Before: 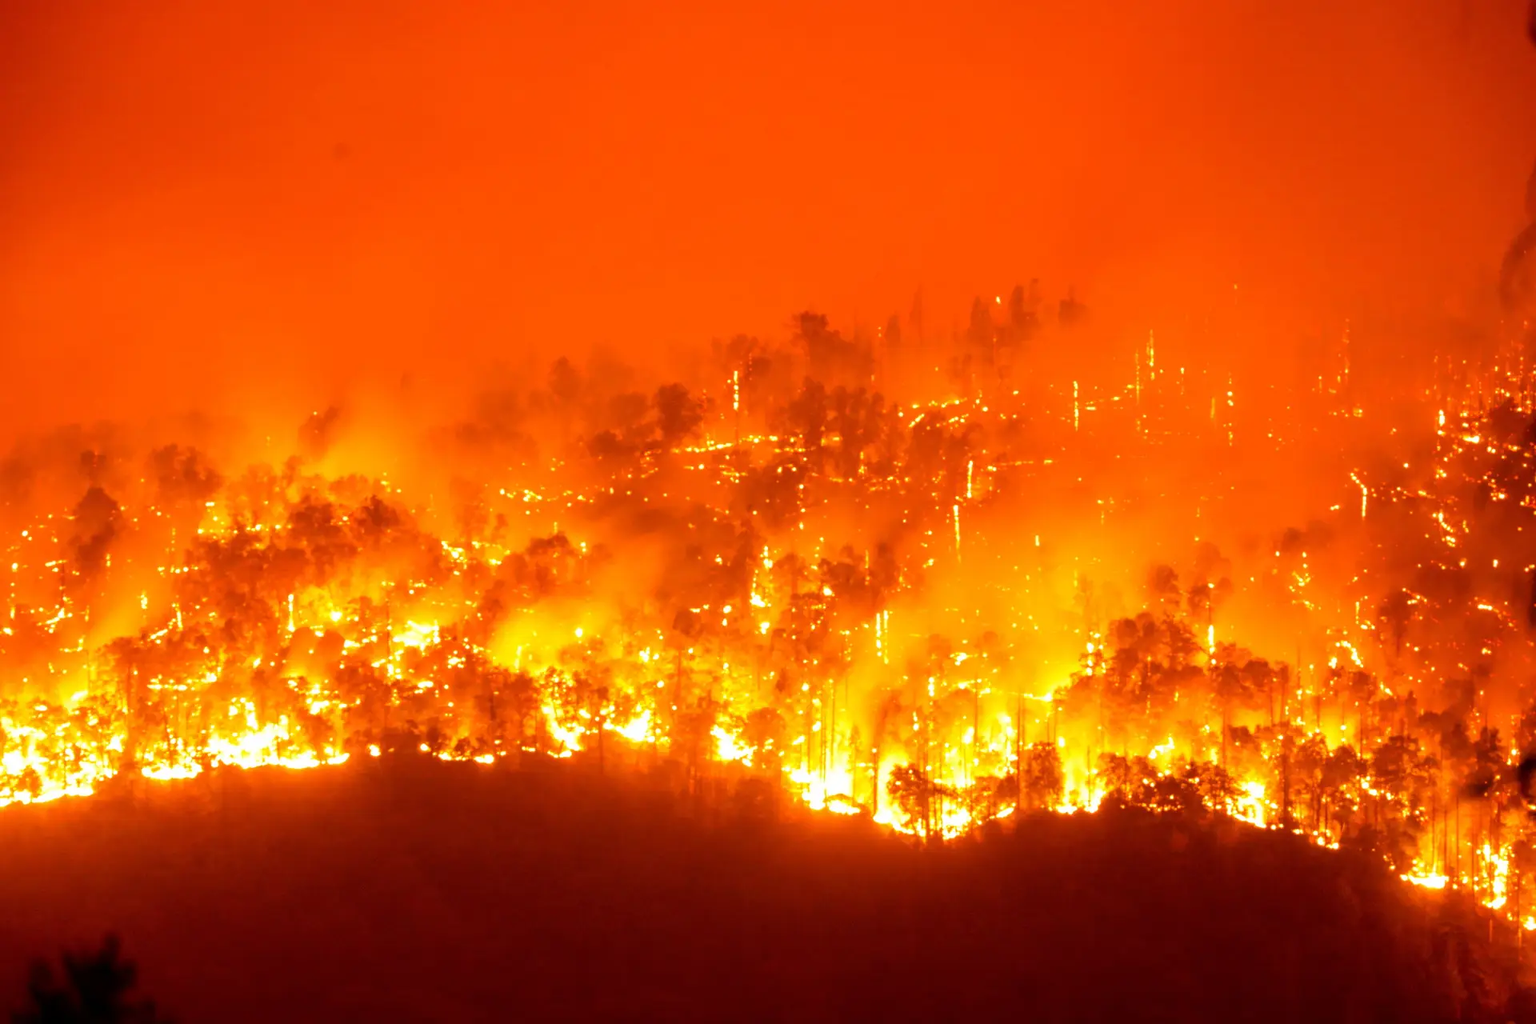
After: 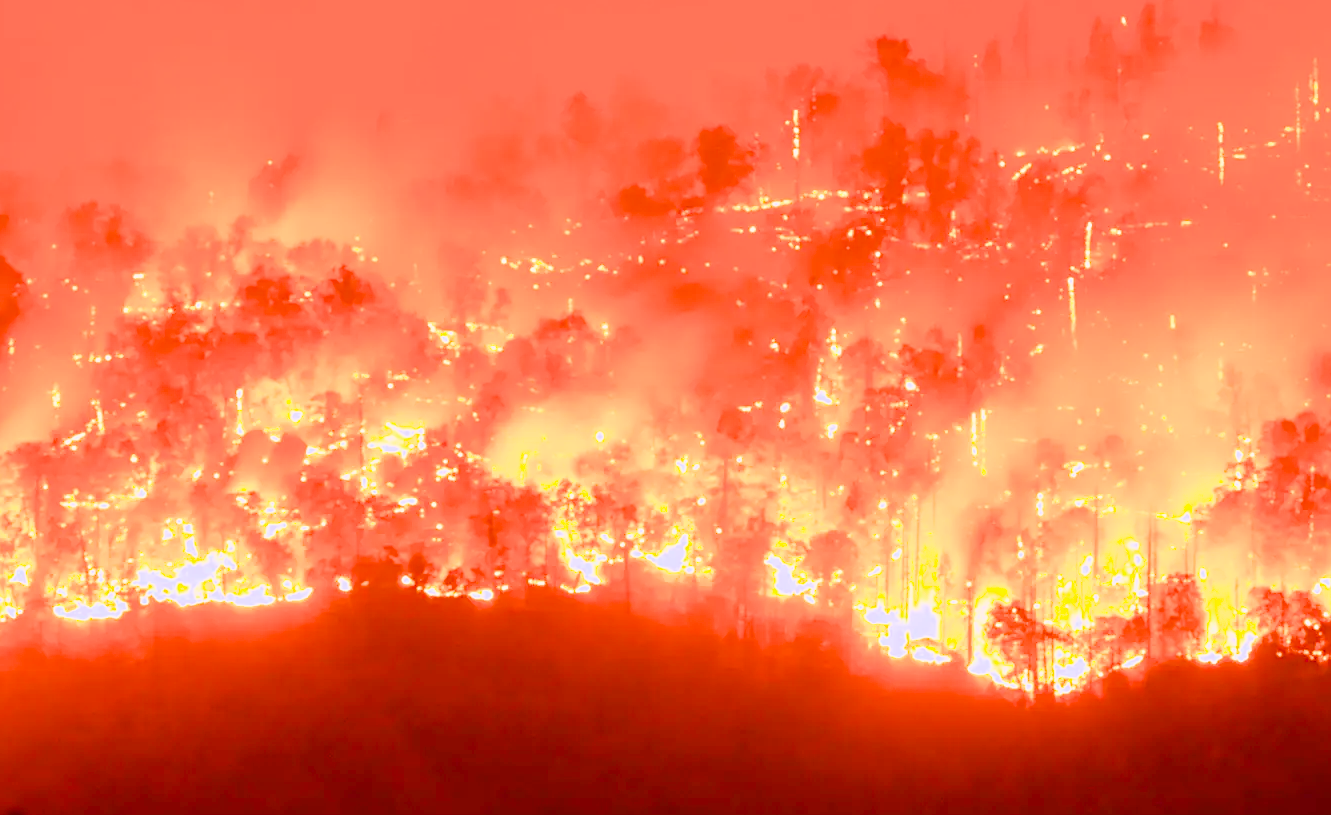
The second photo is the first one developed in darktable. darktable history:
crop: left 6.488%, top 27.668%, right 24.183%, bottom 8.656%
color balance rgb: perceptual saturation grading › global saturation 20%, global vibrance 20%
sharpen: on, module defaults
white balance: red 1.042, blue 1.17
tone equalizer: -8 EV -0.417 EV, -7 EV -0.389 EV, -6 EV -0.333 EV, -5 EV -0.222 EV, -3 EV 0.222 EV, -2 EV 0.333 EV, -1 EV 0.389 EV, +0 EV 0.417 EV, edges refinement/feathering 500, mask exposure compensation -1.57 EV, preserve details no
filmic rgb: black relative exposure -7.15 EV, white relative exposure 5.36 EV, hardness 3.02, color science v6 (2022)
exposure: exposure 0.999 EV, compensate highlight preservation false
